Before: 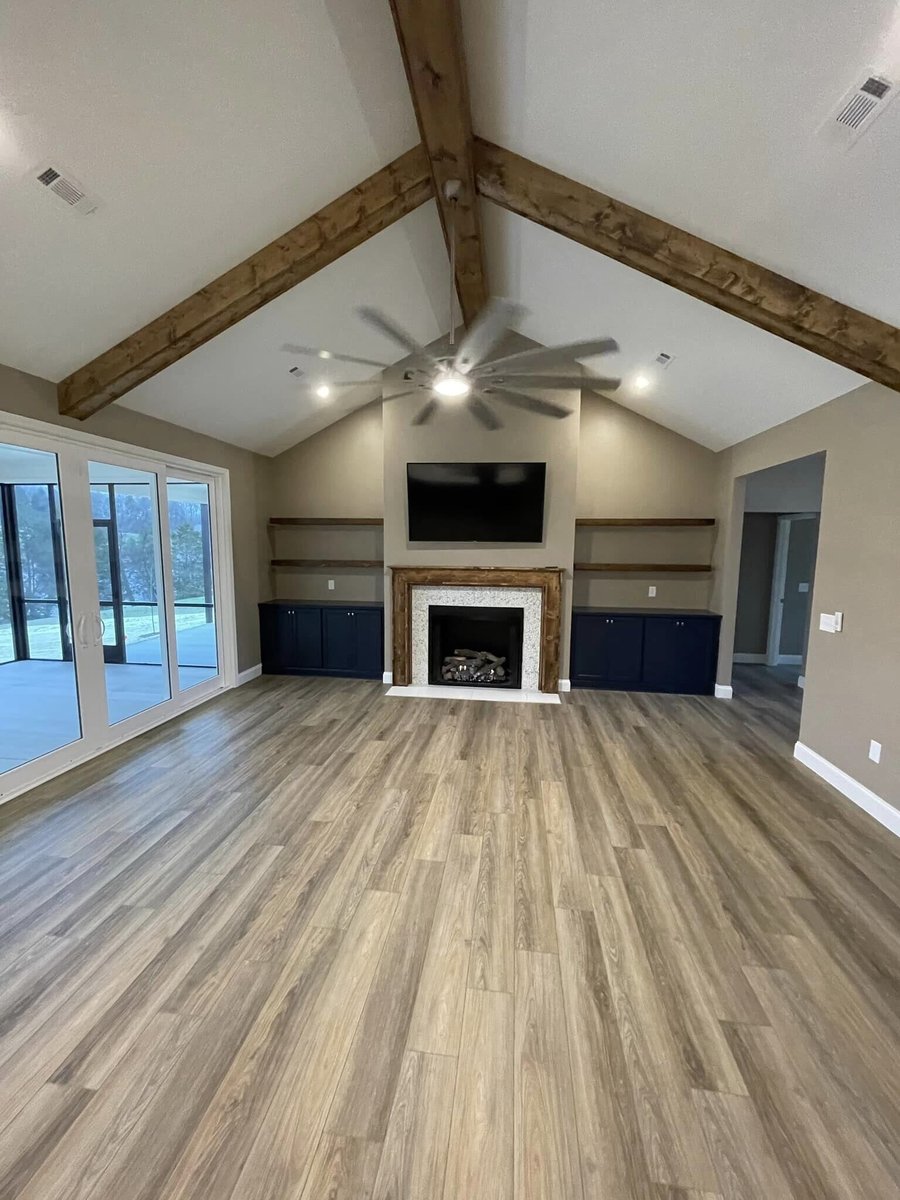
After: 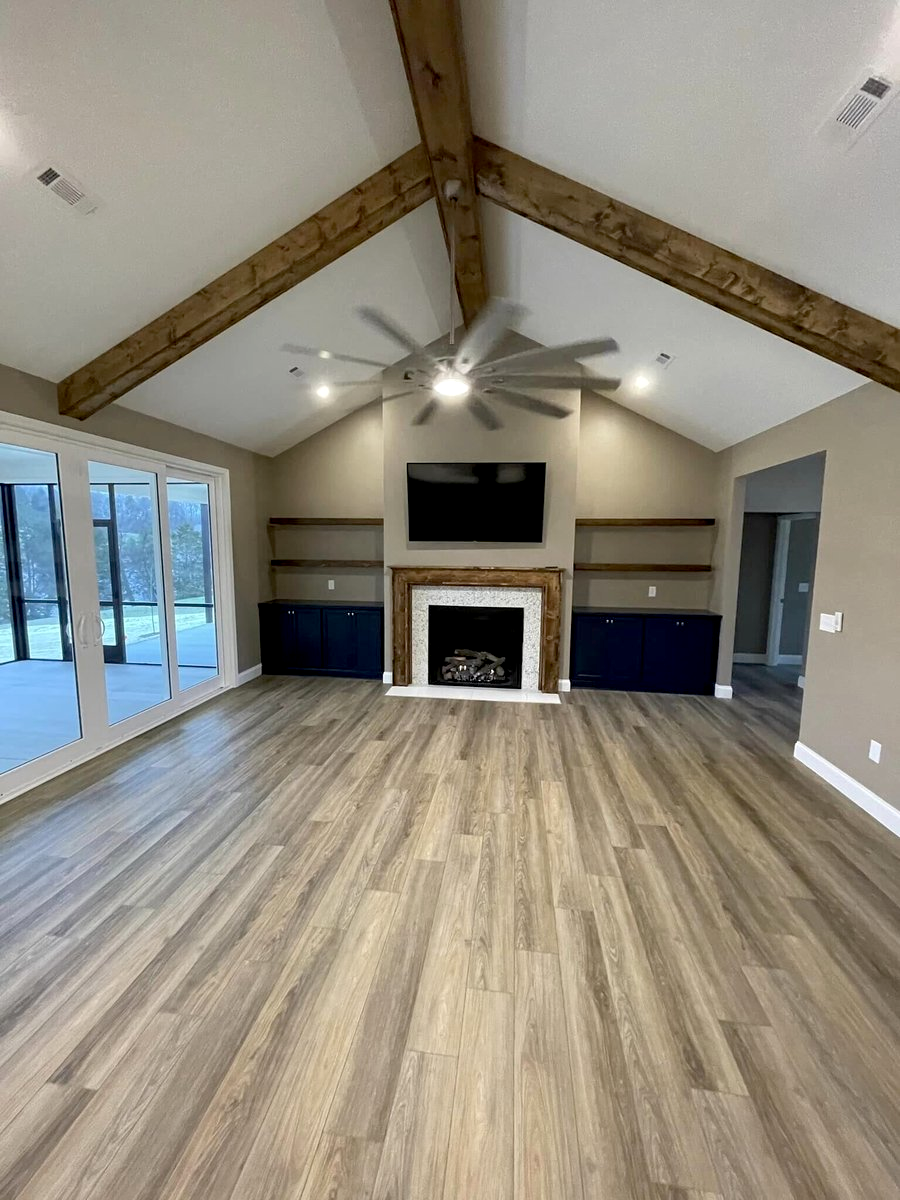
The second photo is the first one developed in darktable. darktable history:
exposure: black level correction 0.008, exposure 0.095 EV, compensate highlight preservation false
